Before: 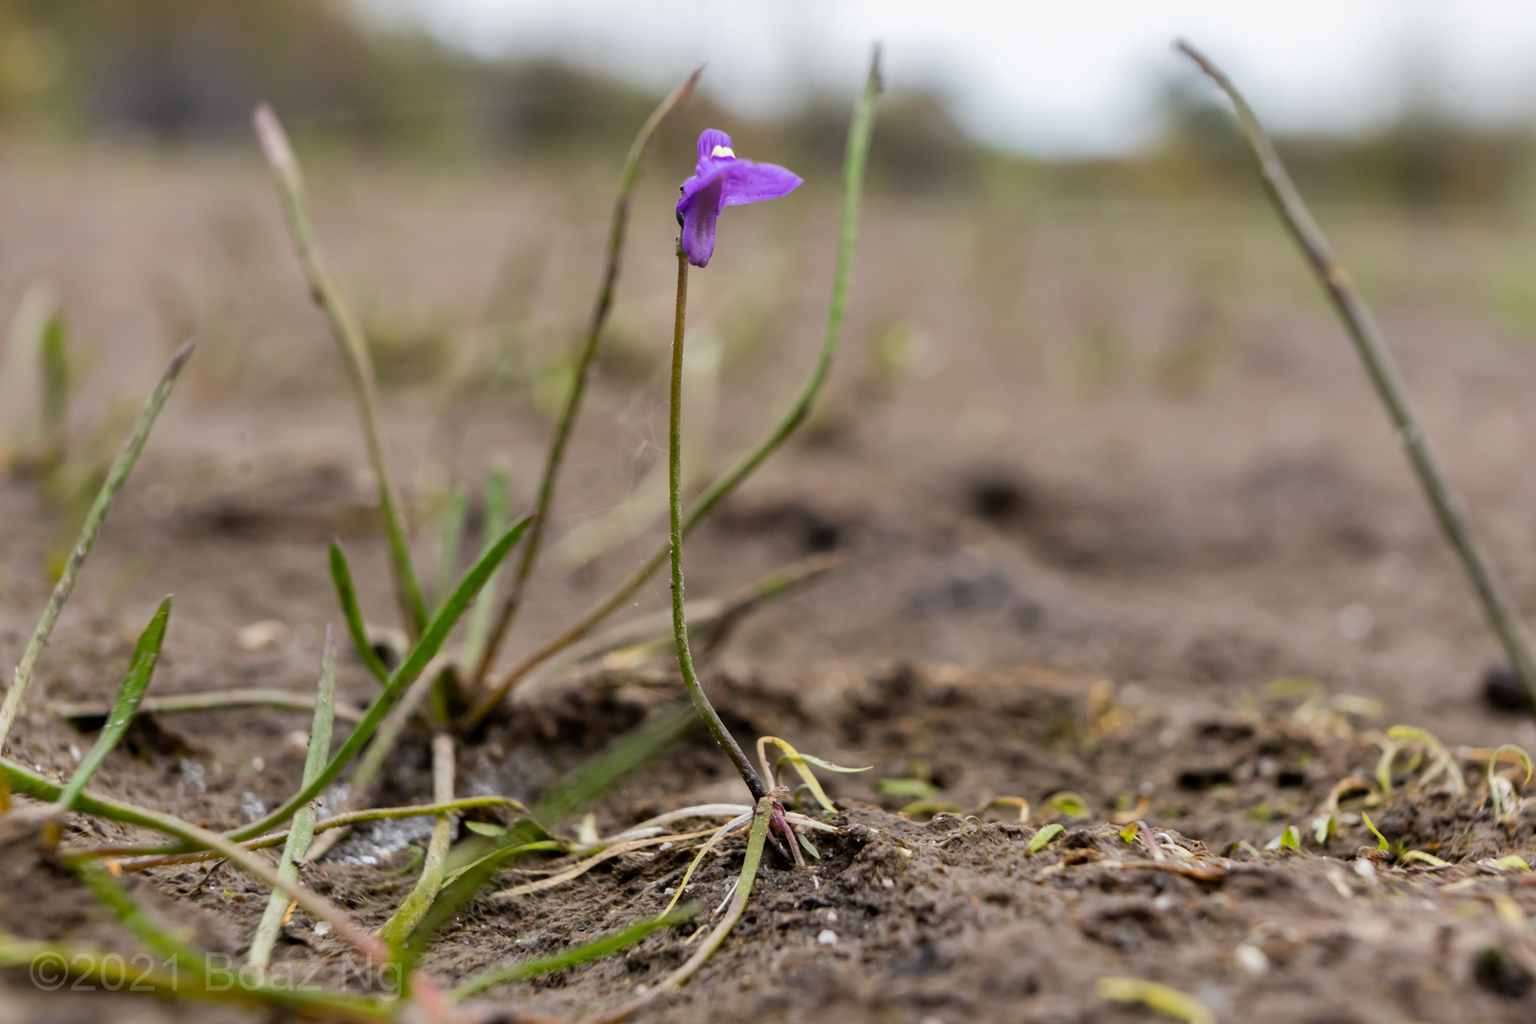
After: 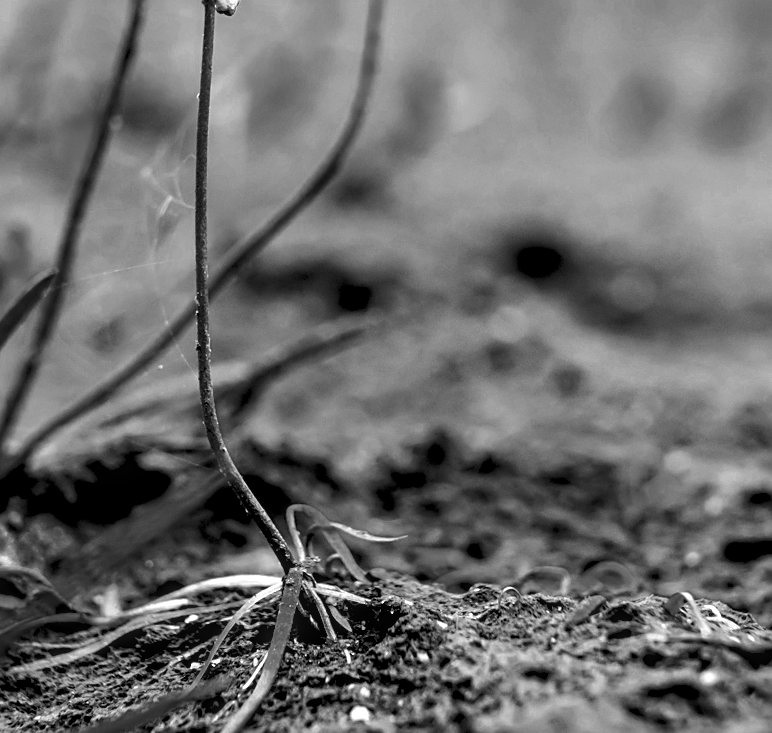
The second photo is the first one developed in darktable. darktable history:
sharpen: on, module defaults
crop: left 31.379%, top 24.658%, right 20.326%, bottom 6.628%
local contrast: on, module defaults
rgb levels: levels [[0.013, 0.434, 0.89], [0, 0.5, 1], [0, 0.5, 1]]
color zones: curves: ch0 [(0.287, 0.048) (0.493, 0.484) (0.737, 0.816)]; ch1 [(0, 0) (0.143, 0) (0.286, 0) (0.429, 0) (0.571, 0) (0.714, 0) (0.857, 0)]
tone equalizer: -8 EV -1.08 EV, -7 EV -1.01 EV, -6 EV -0.867 EV, -5 EV -0.578 EV, -3 EV 0.578 EV, -2 EV 0.867 EV, -1 EV 1.01 EV, +0 EV 1.08 EV, edges refinement/feathering 500, mask exposure compensation -1.57 EV, preserve details no
tone curve: curves: ch0 [(0, 0) (0.339, 0.306) (0.687, 0.706) (1, 1)], color space Lab, linked channels, preserve colors none
